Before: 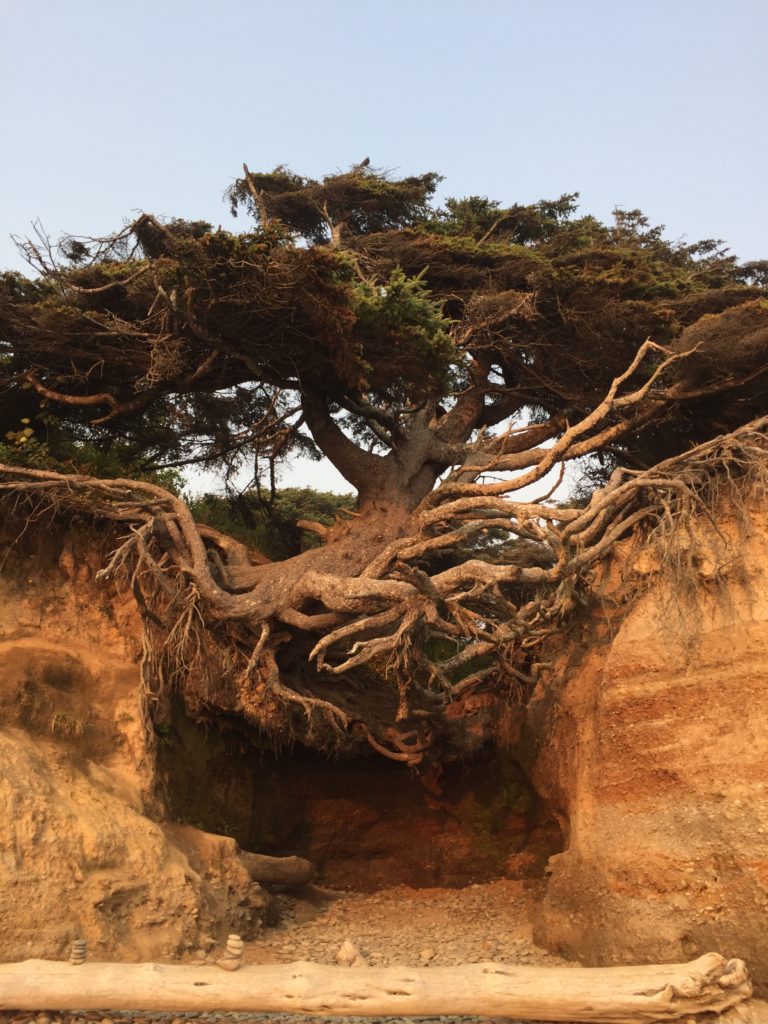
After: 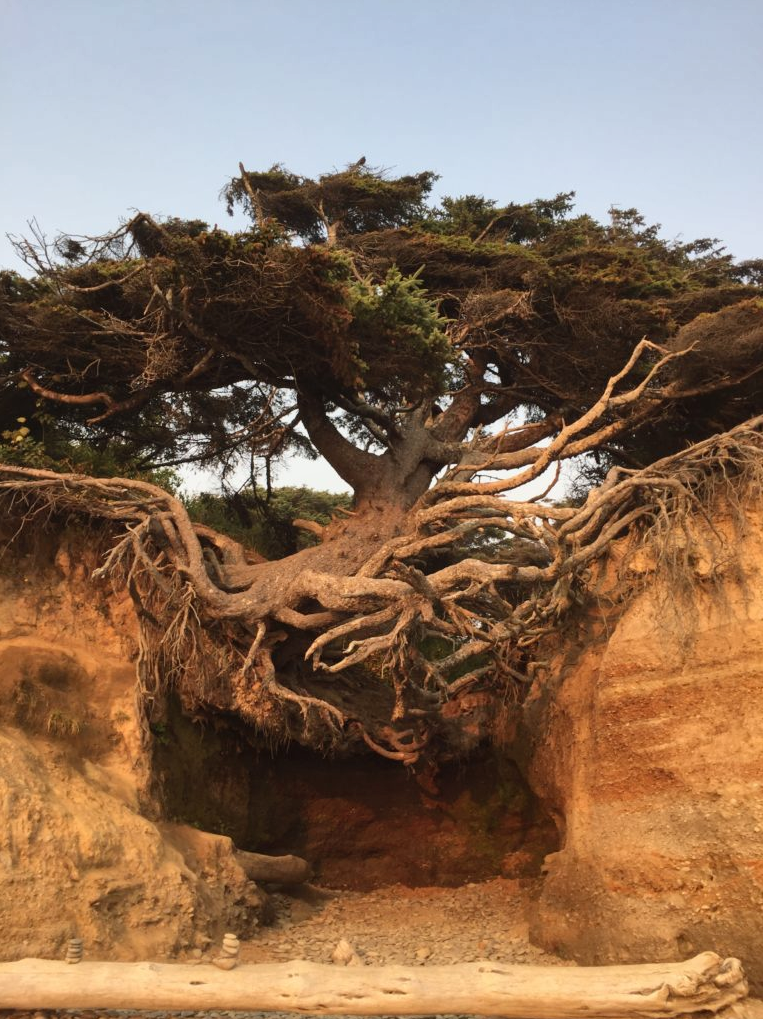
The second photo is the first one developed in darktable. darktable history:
crop and rotate: left 0.614%, top 0.179%, bottom 0.309%
shadows and highlights: soften with gaussian
